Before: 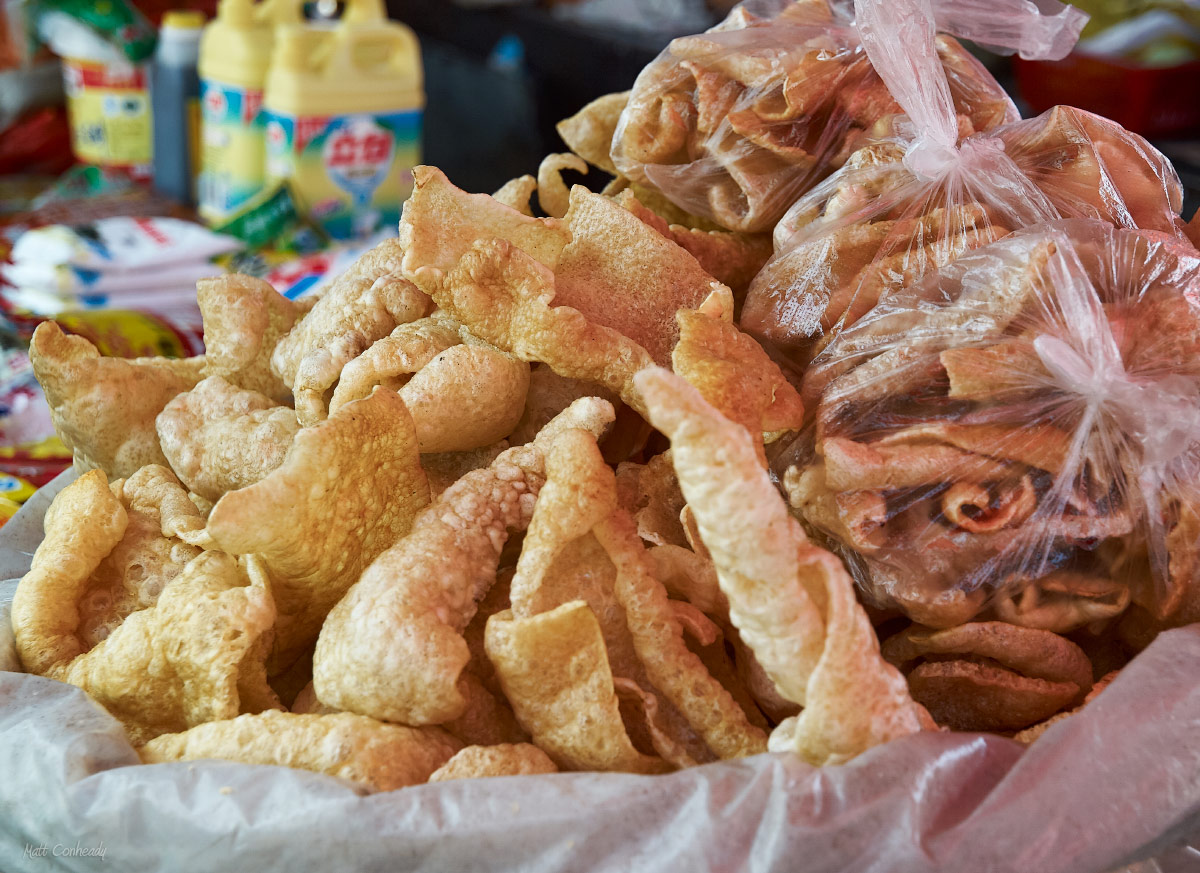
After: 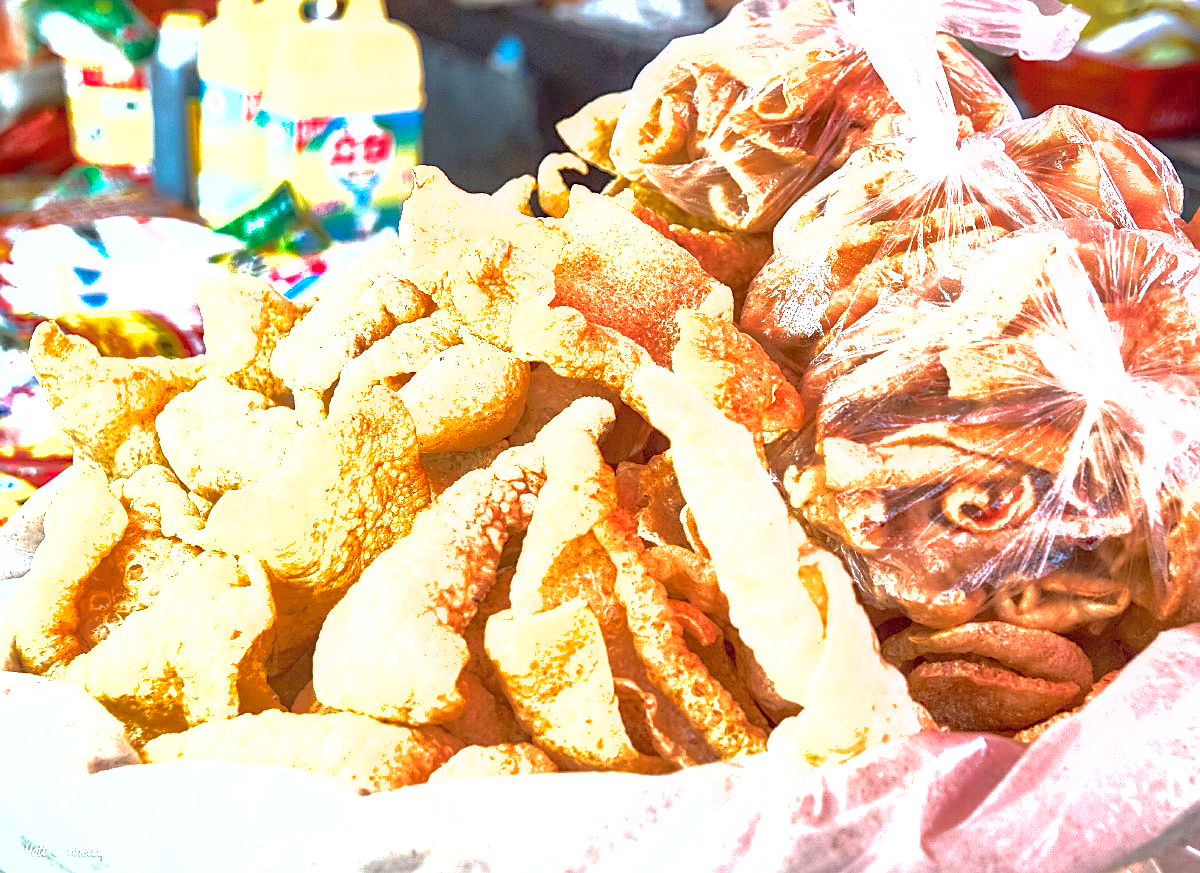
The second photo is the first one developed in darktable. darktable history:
exposure: black level correction 0, exposure 2.102 EV, compensate highlight preservation false
shadows and highlights: on, module defaults
local contrast: on, module defaults
color zones: curves: ch0 [(0, 0.5) (0.143, 0.5) (0.286, 0.5) (0.429, 0.5) (0.571, 0.5) (0.714, 0.476) (0.857, 0.5) (1, 0.5)]; ch2 [(0, 0.5) (0.143, 0.5) (0.286, 0.5) (0.429, 0.5) (0.571, 0.5) (0.714, 0.487) (0.857, 0.5) (1, 0.5)]
sharpen: on, module defaults
